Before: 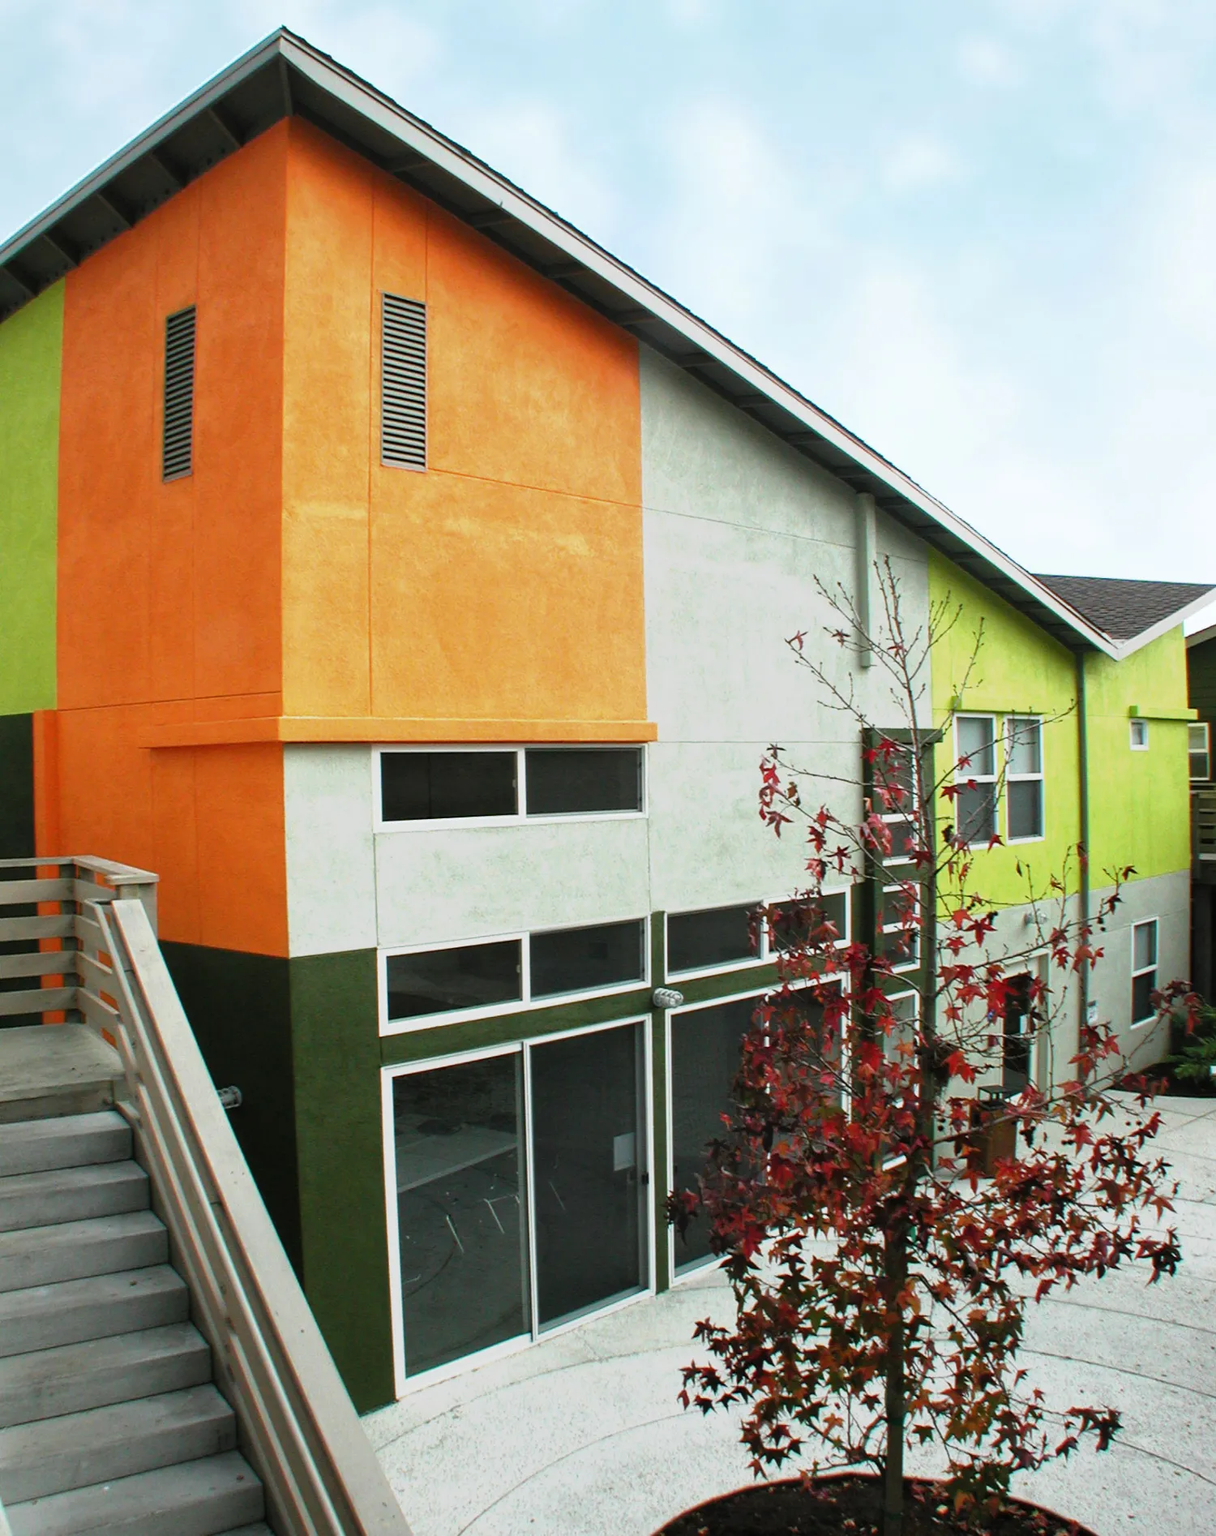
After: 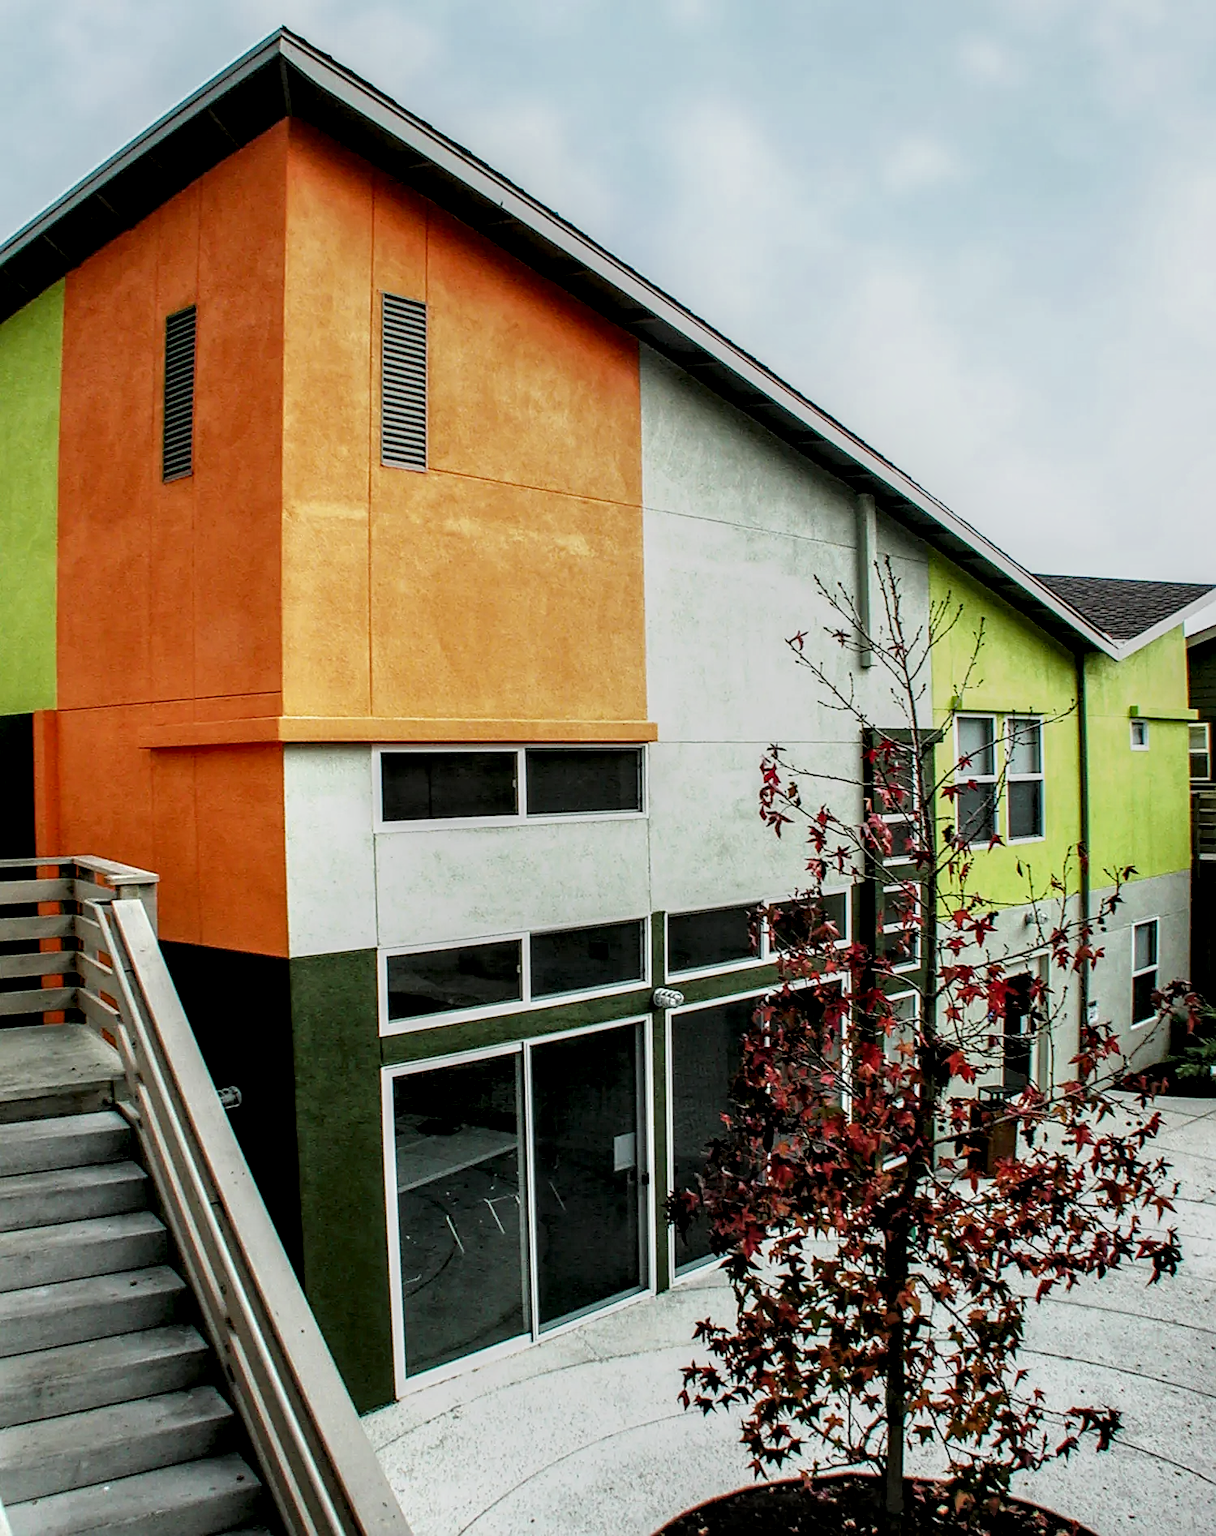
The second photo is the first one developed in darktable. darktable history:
filmic rgb: black relative exposure -8.03 EV, white relative exposure 4.02 EV, hardness 4.21
local contrast: highlights 21%, detail 196%
sharpen: on, module defaults
